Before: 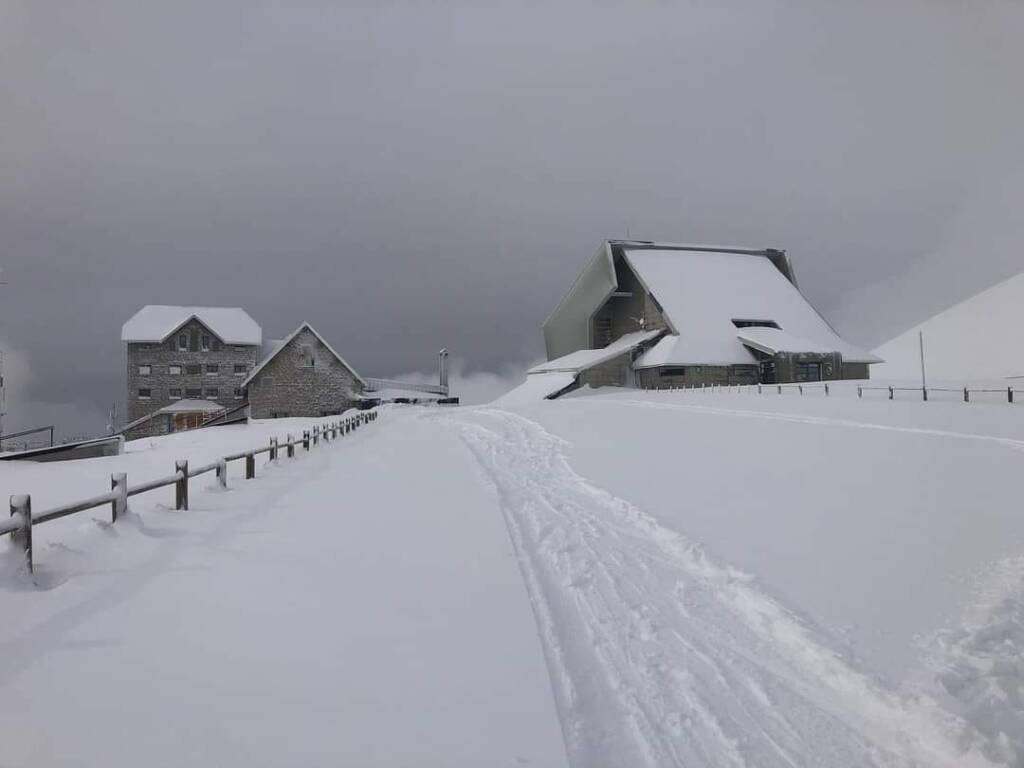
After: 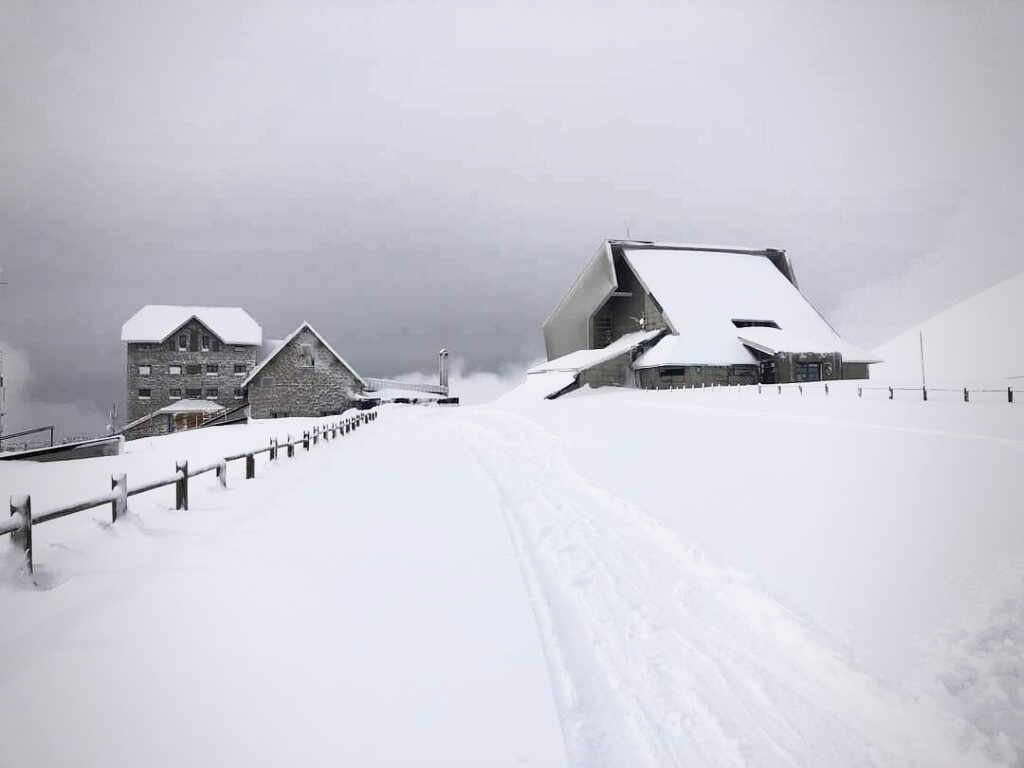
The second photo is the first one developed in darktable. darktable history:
vignetting: fall-off start 72.07%, fall-off radius 107.47%, brightness -0.428, saturation -0.209, width/height ratio 0.73, dithering 8-bit output
tone curve: curves: ch0 [(0.016, 0.011) (0.084, 0.026) (0.469, 0.508) (0.721, 0.862) (1, 1)], color space Lab, independent channels, preserve colors none
base curve: curves: ch0 [(0, 0) (0.088, 0.125) (0.176, 0.251) (0.354, 0.501) (0.613, 0.749) (1, 0.877)], preserve colors none
